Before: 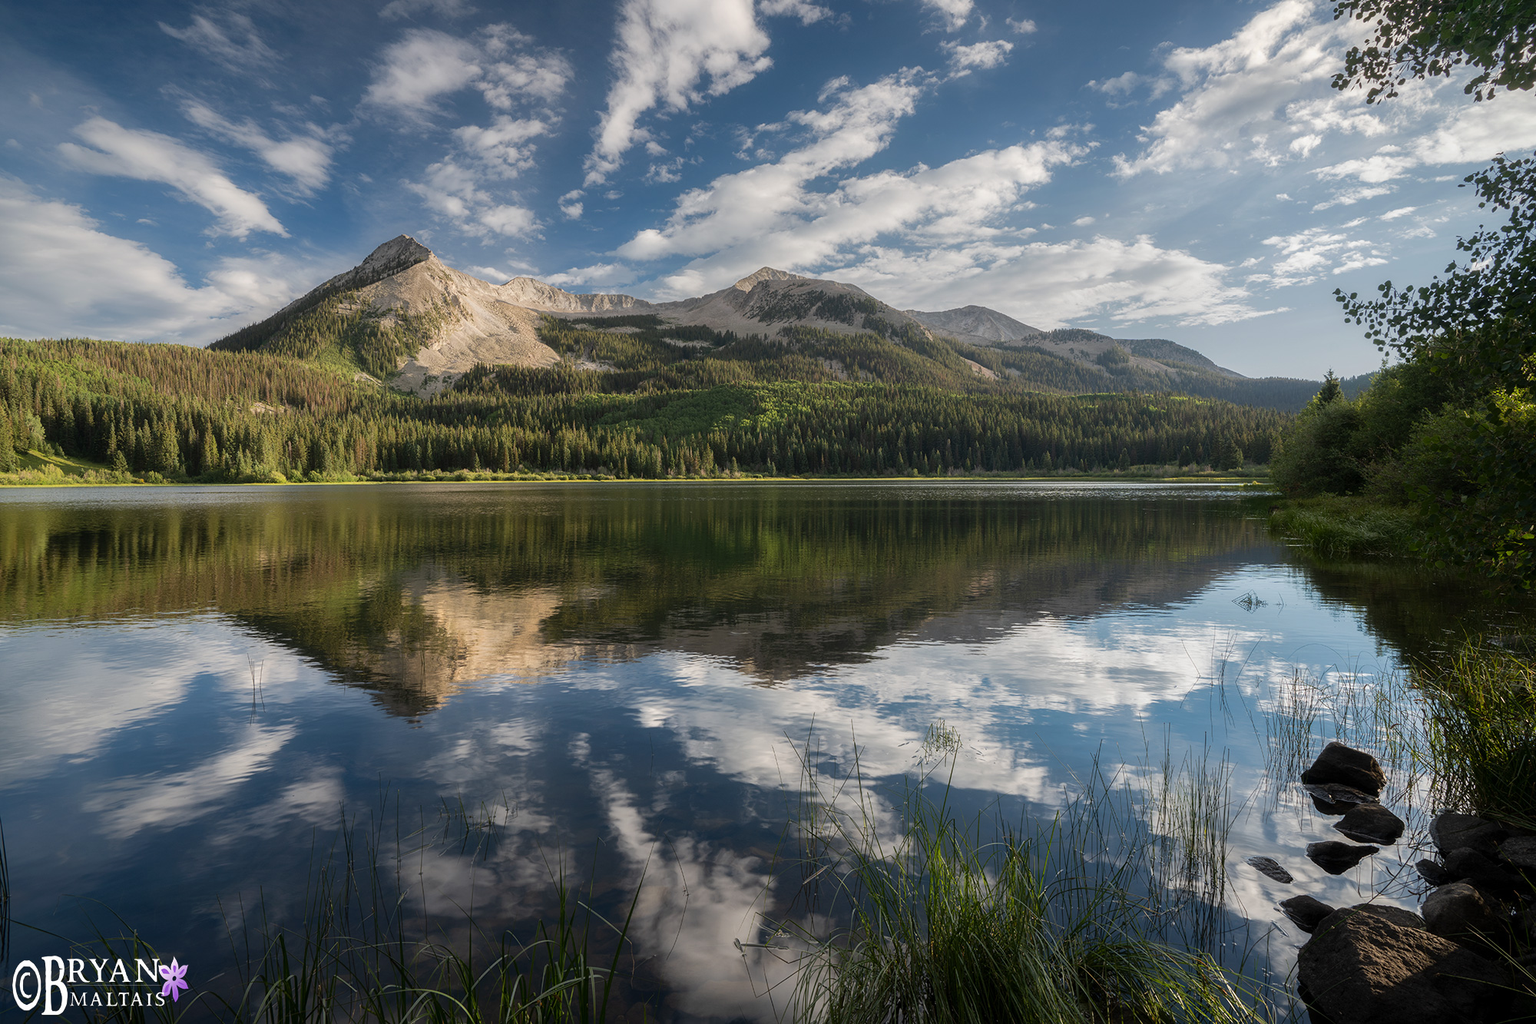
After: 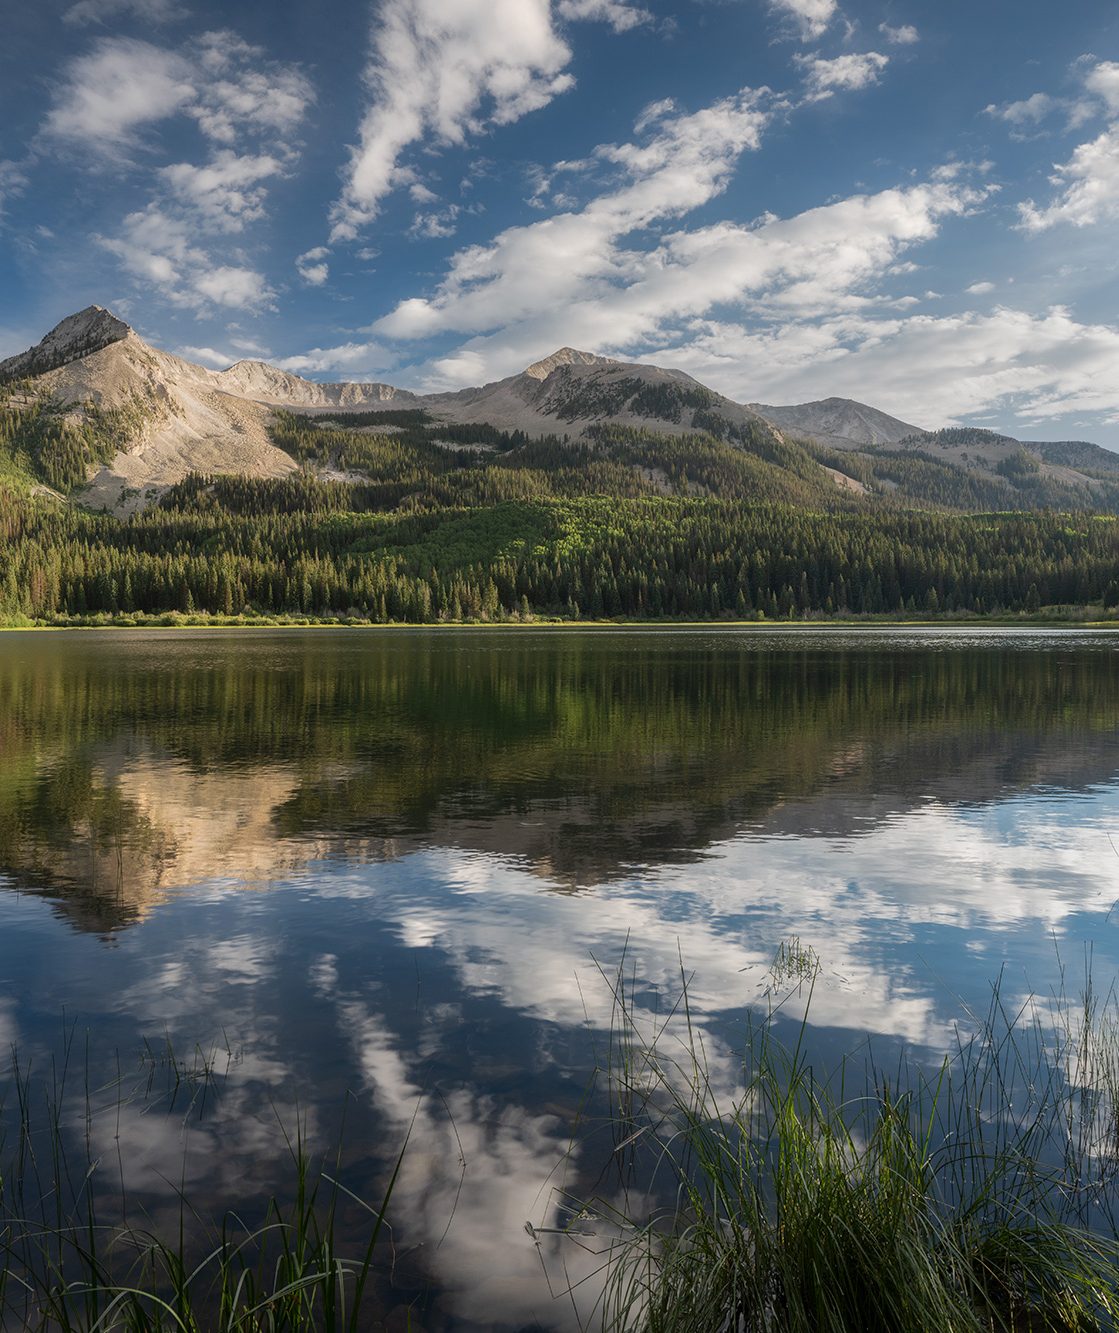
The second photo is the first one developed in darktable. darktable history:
crop: left 21.58%, right 22.467%
